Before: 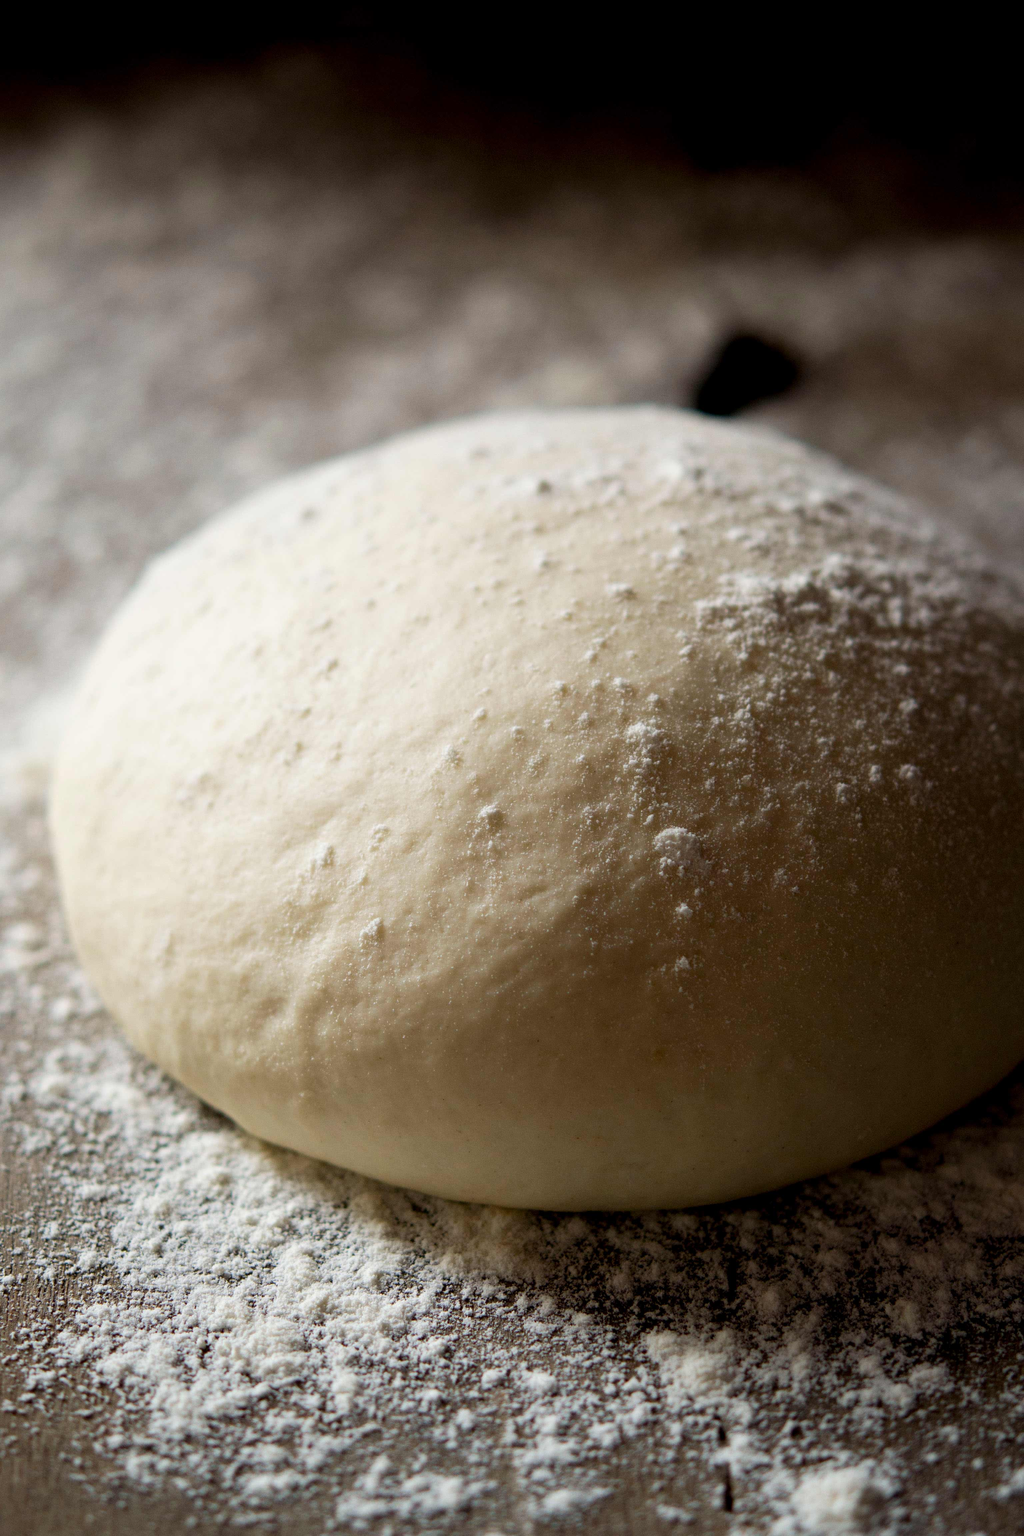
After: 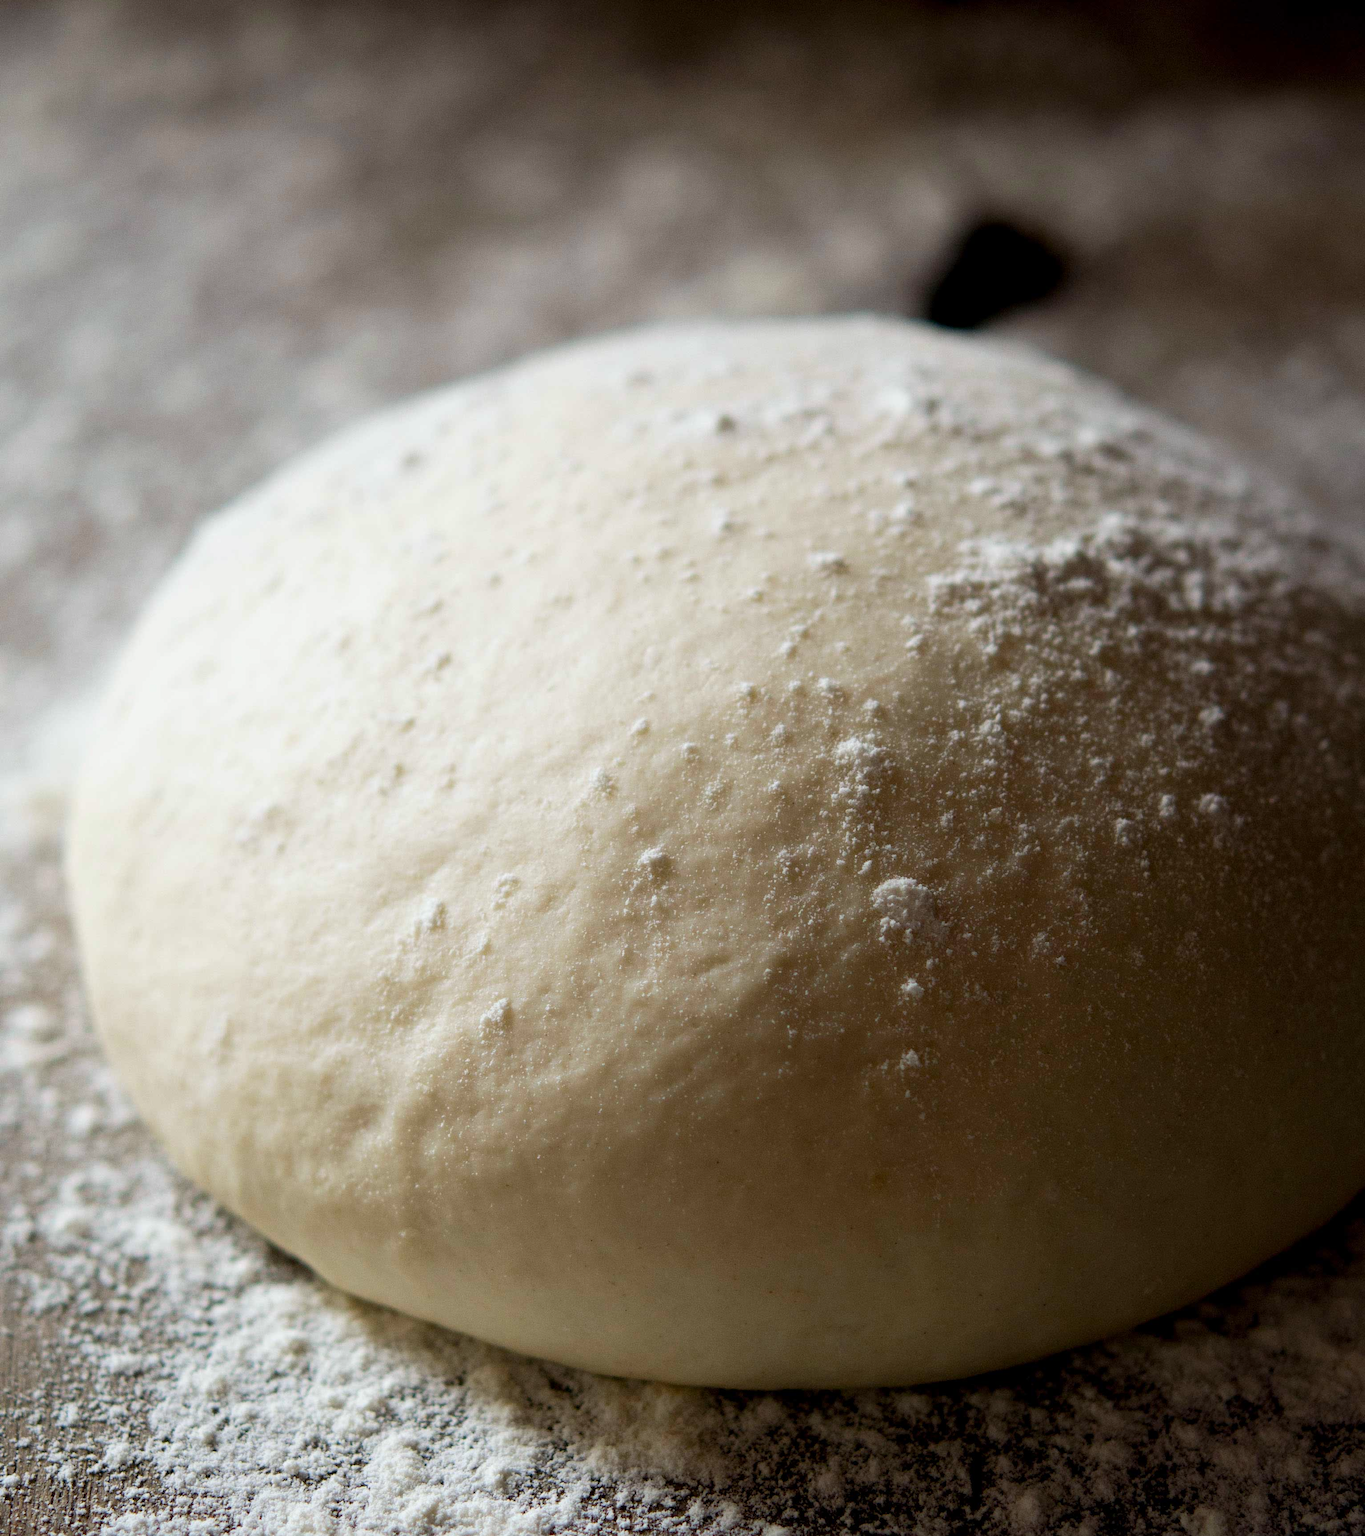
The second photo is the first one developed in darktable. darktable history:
rgb levels: preserve colors max RGB
white balance: red 0.982, blue 1.018
crop: top 11.038%, bottom 13.962%
